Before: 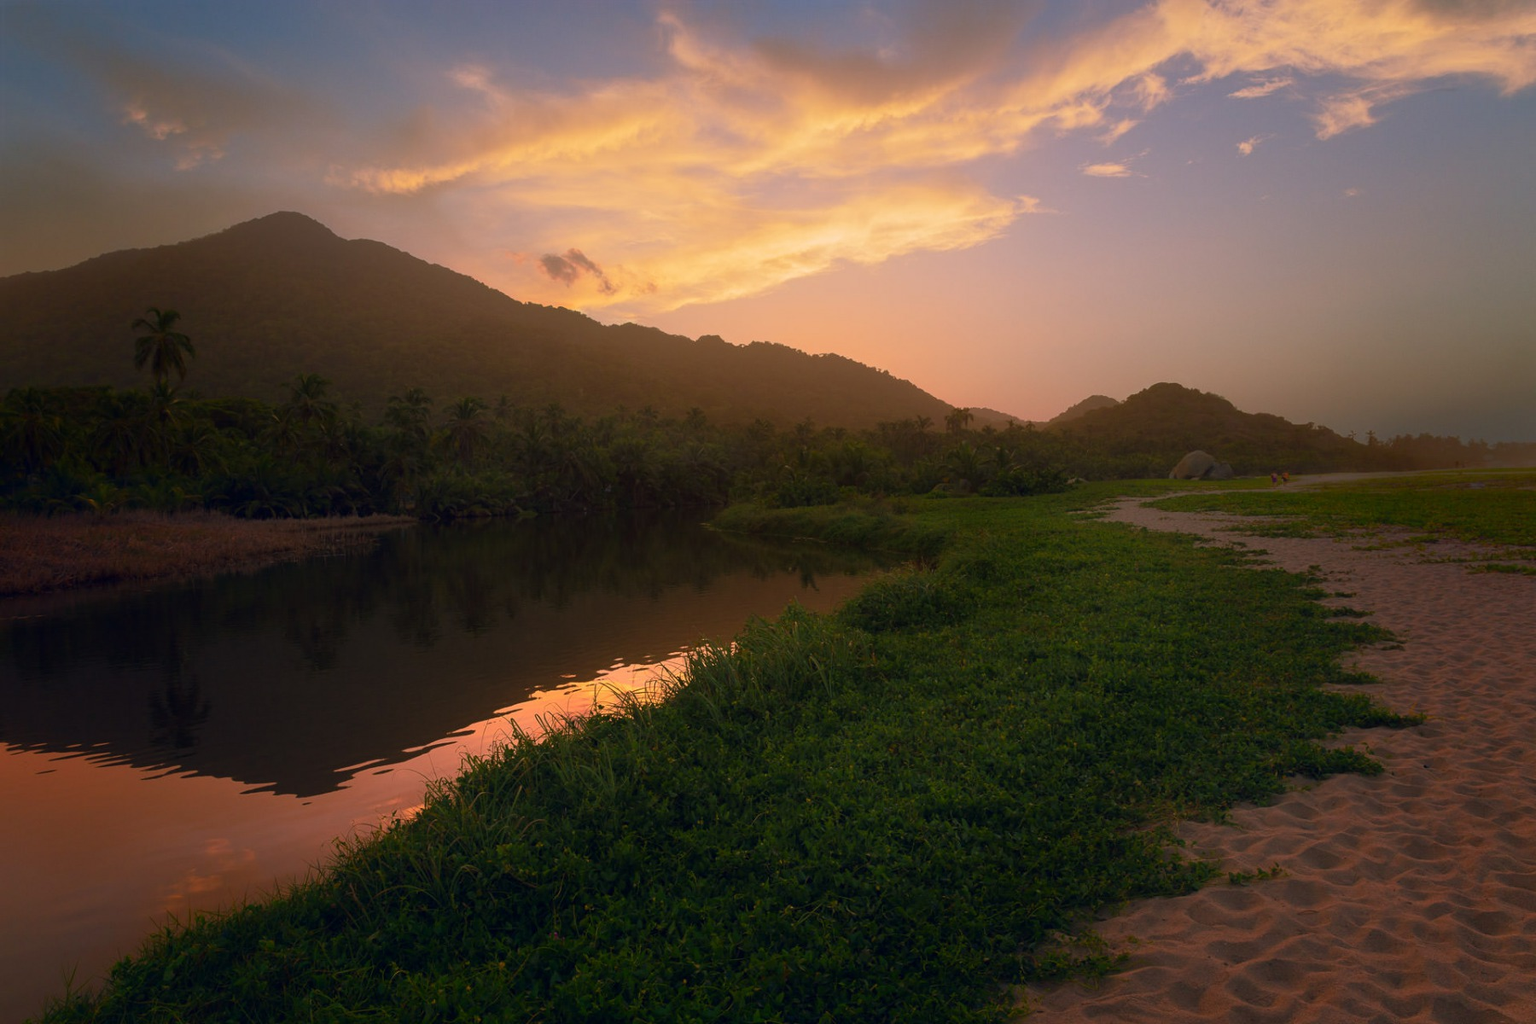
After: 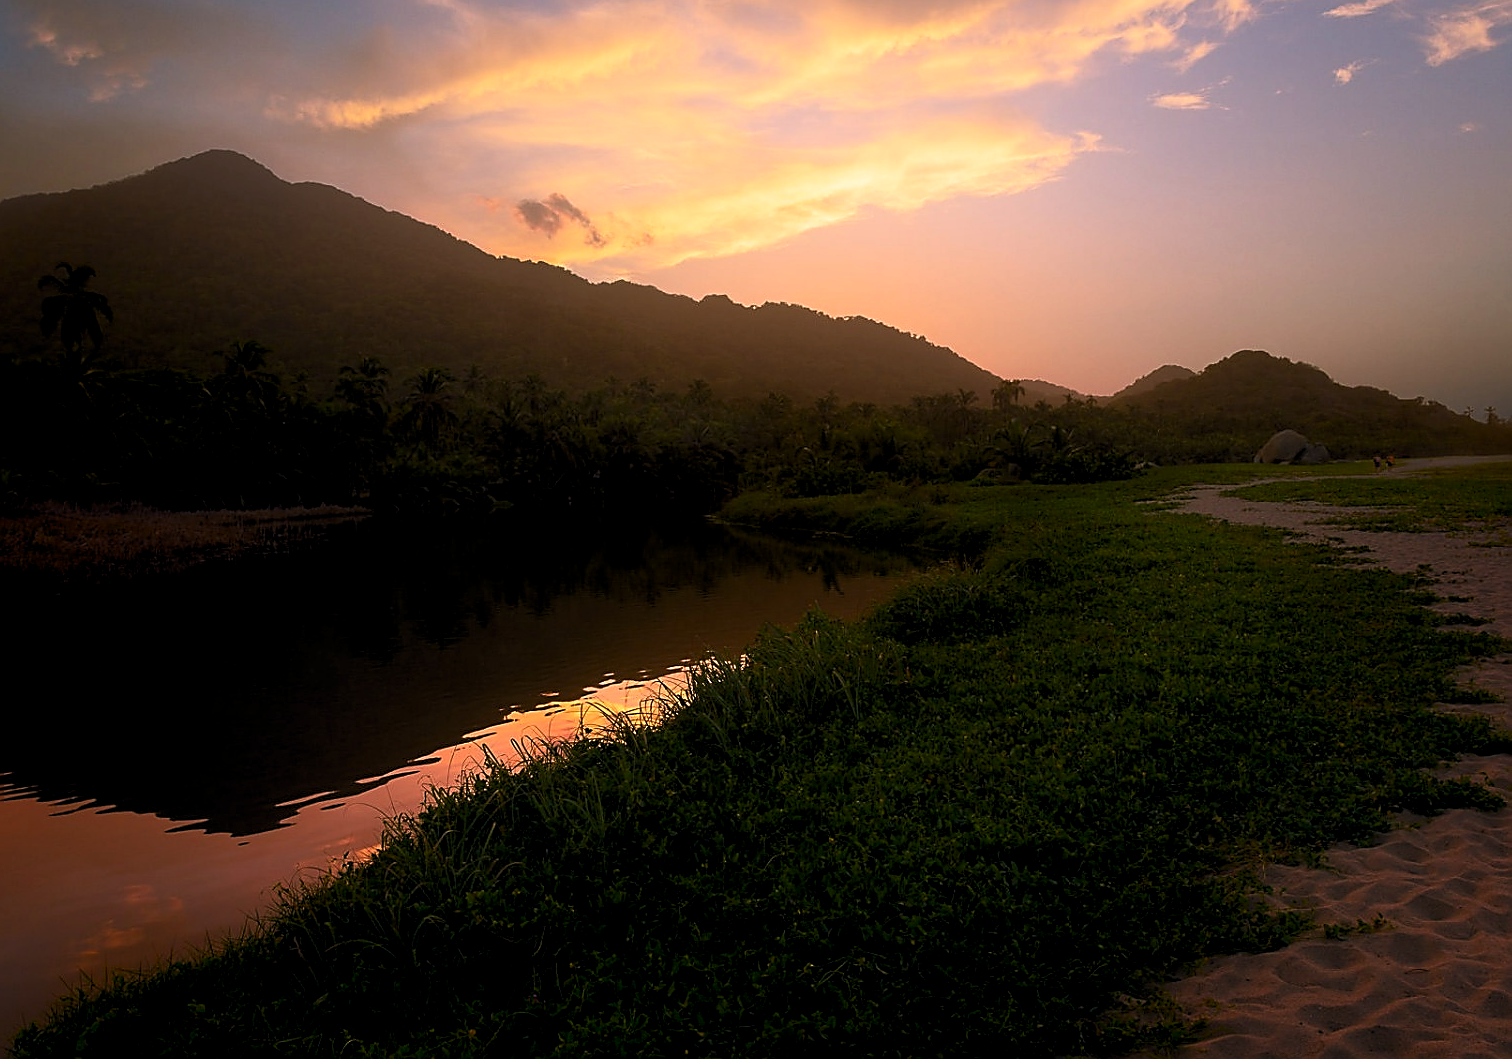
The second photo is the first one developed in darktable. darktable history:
crop: left 6.446%, top 8.188%, right 9.538%, bottom 3.548%
sharpen: radius 1.4, amount 1.25, threshold 0.7
exposure: black level correction 0.005, exposure 0.001 EV, compensate highlight preservation false
levels: levels [0.052, 0.496, 0.908]
white balance: red 1.009, blue 1.027
shadows and highlights: shadows -24.28, highlights 49.77, soften with gaussian
